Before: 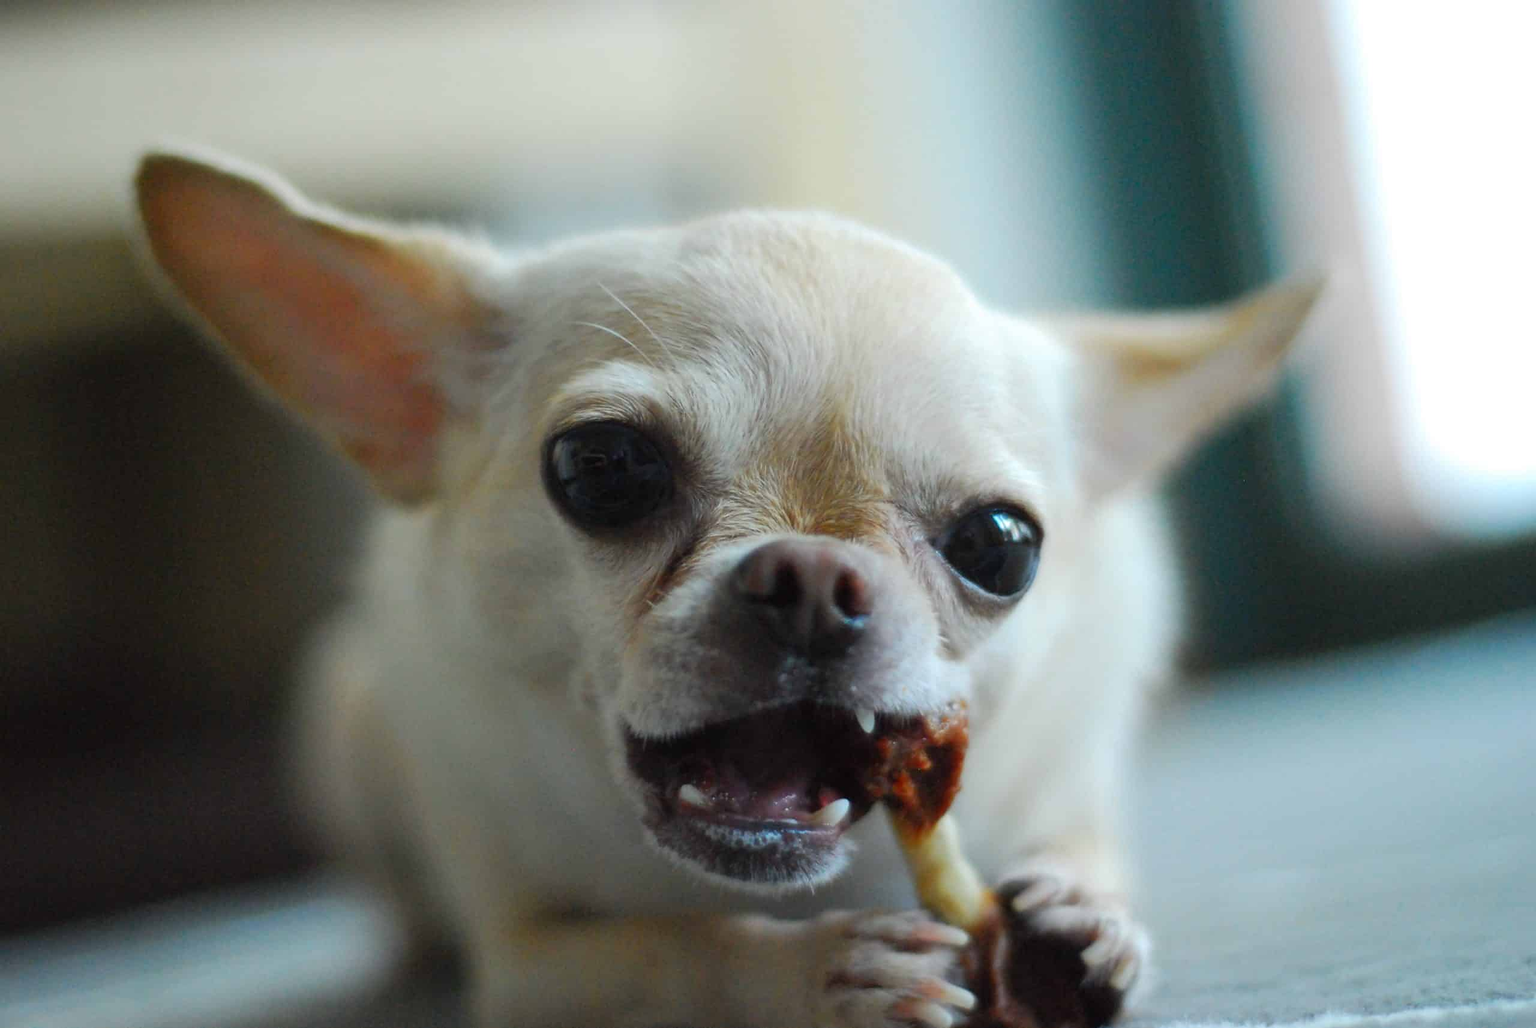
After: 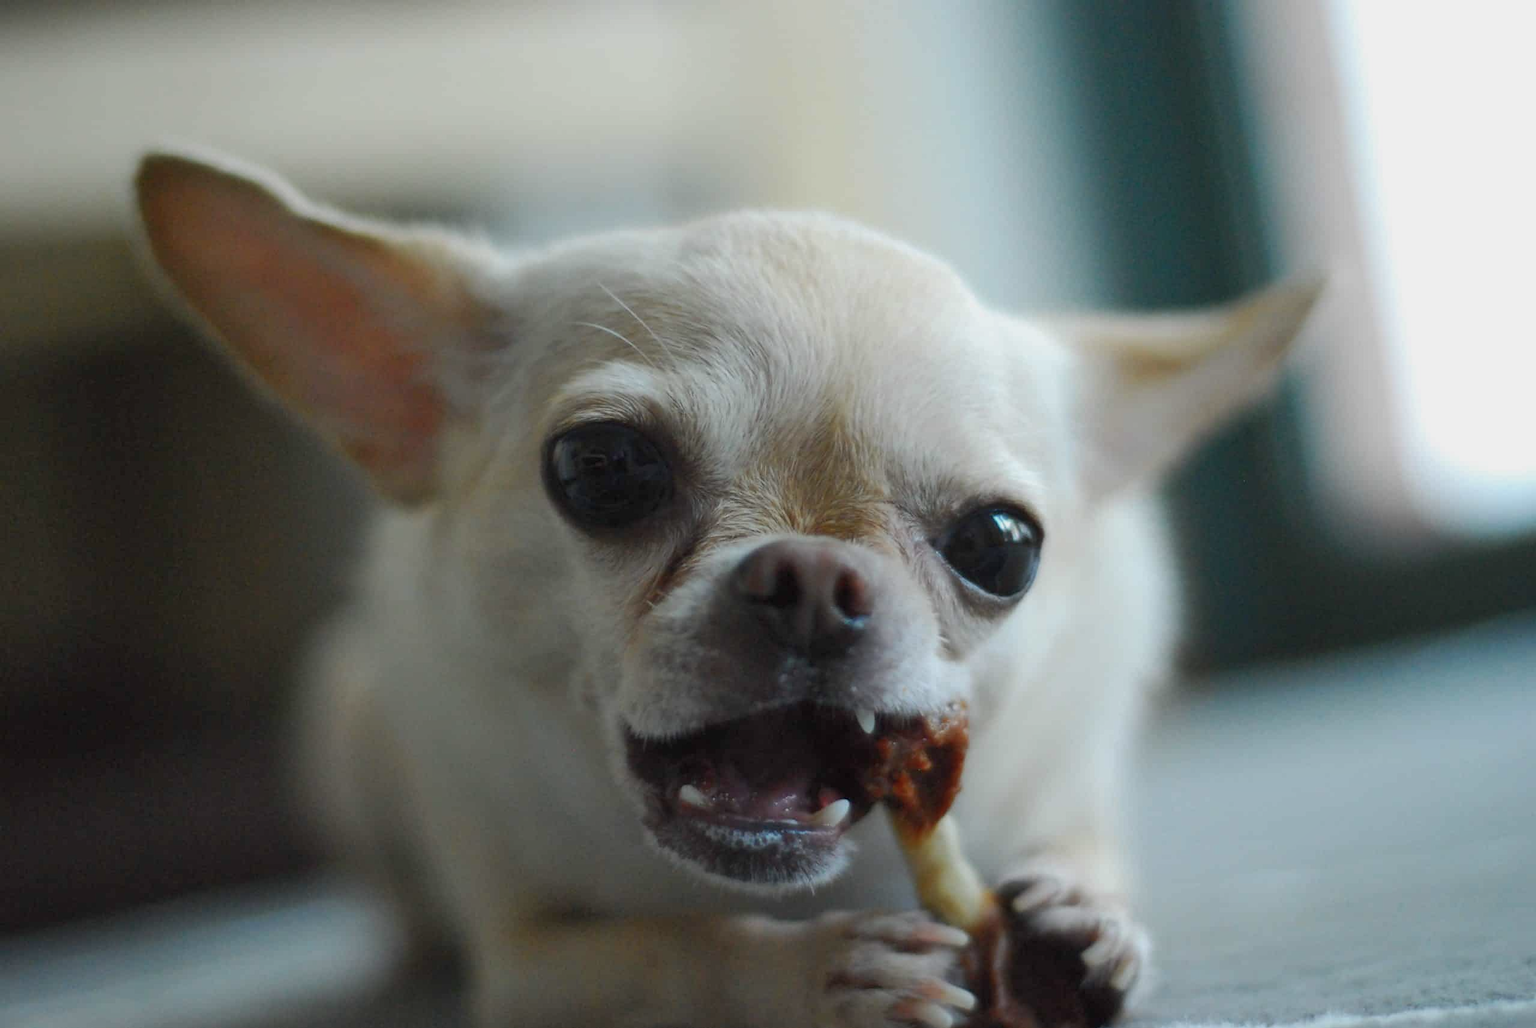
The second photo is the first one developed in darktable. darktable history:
contrast brightness saturation: saturation -0.155
tone equalizer: -8 EV 0.24 EV, -7 EV 0.383 EV, -6 EV 0.392 EV, -5 EV 0.263 EV, -3 EV -0.262 EV, -2 EV -0.412 EV, -1 EV -0.437 EV, +0 EV -0.224 EV
